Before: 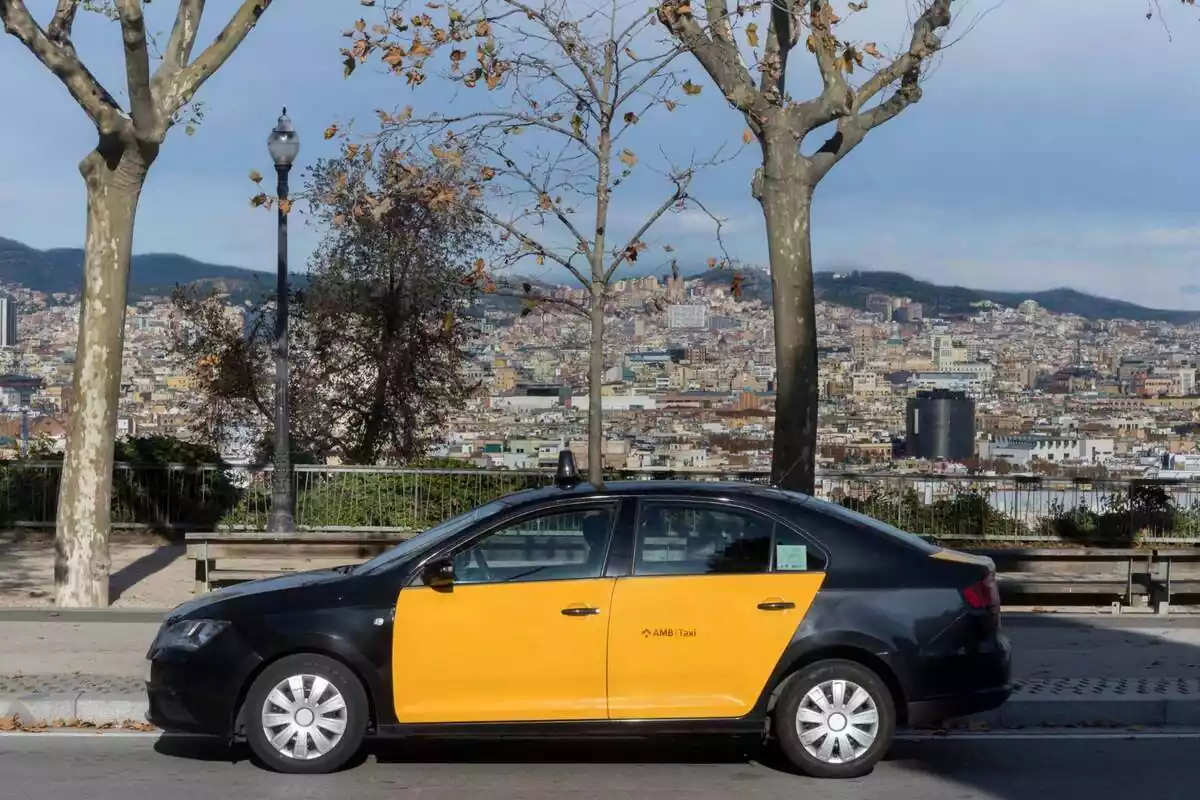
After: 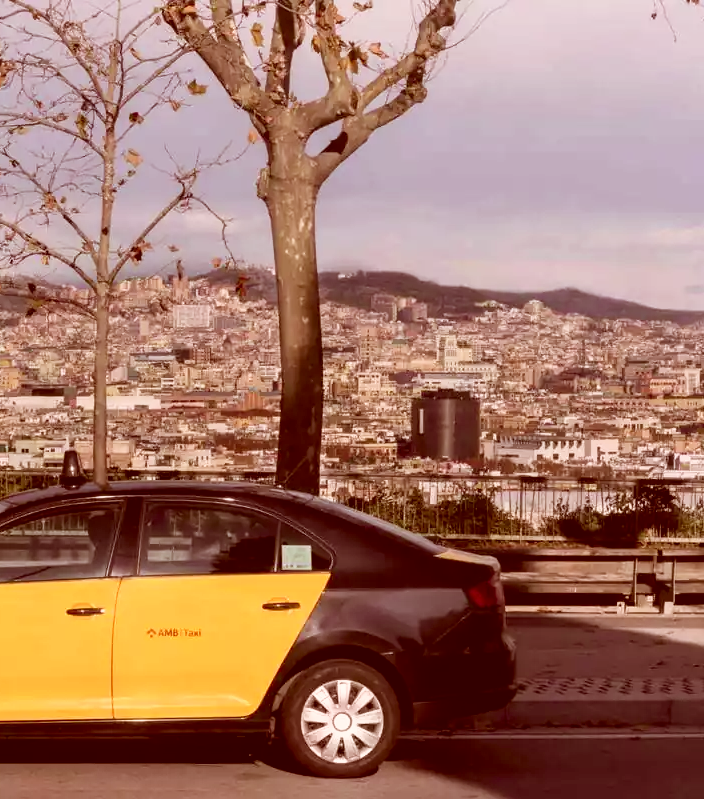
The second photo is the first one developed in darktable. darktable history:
crop: left 41.274%
color correction: highlights a* 9.38, highlights b* 8.46, shadows a* 39.56, shadows b* 39.31, saturation 0.789
base curve: curves: ch0 [(0, 0) (0.688, 0.865) (1, 1)], preserve colors none
